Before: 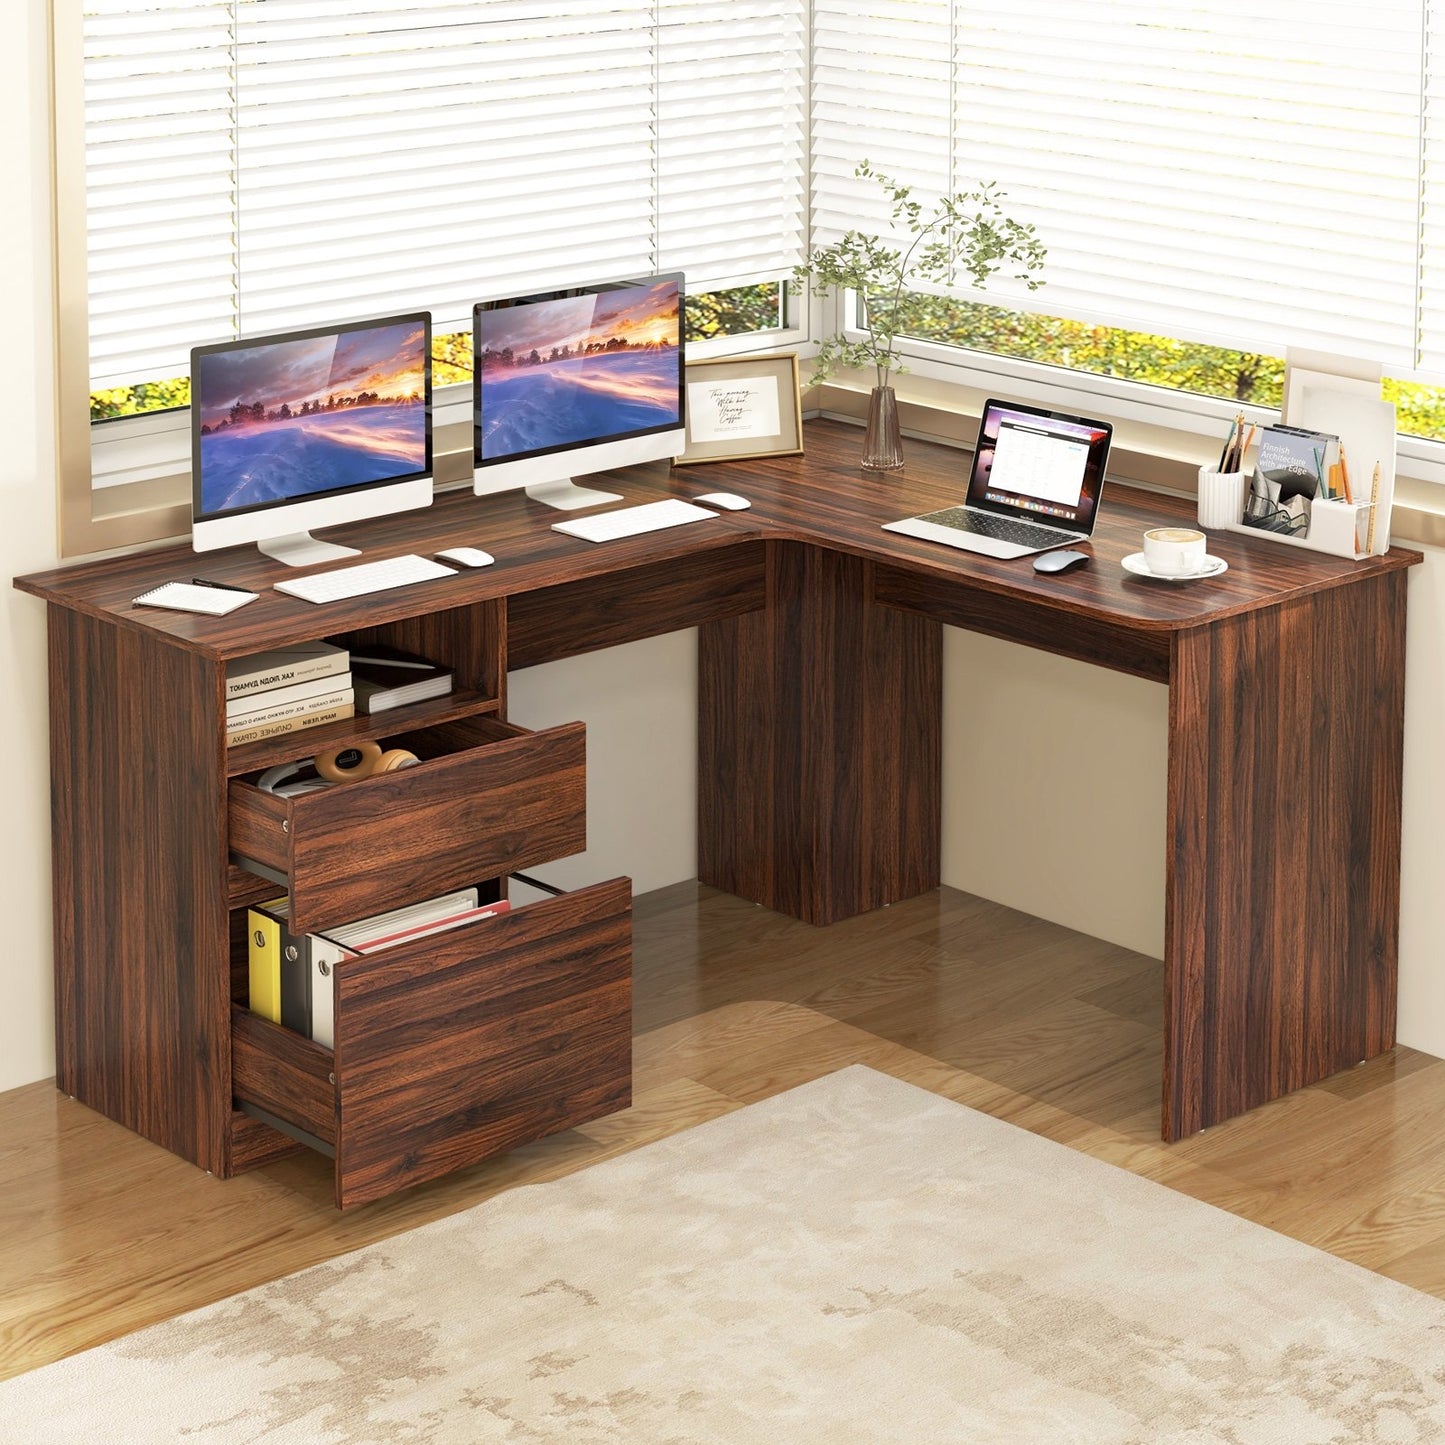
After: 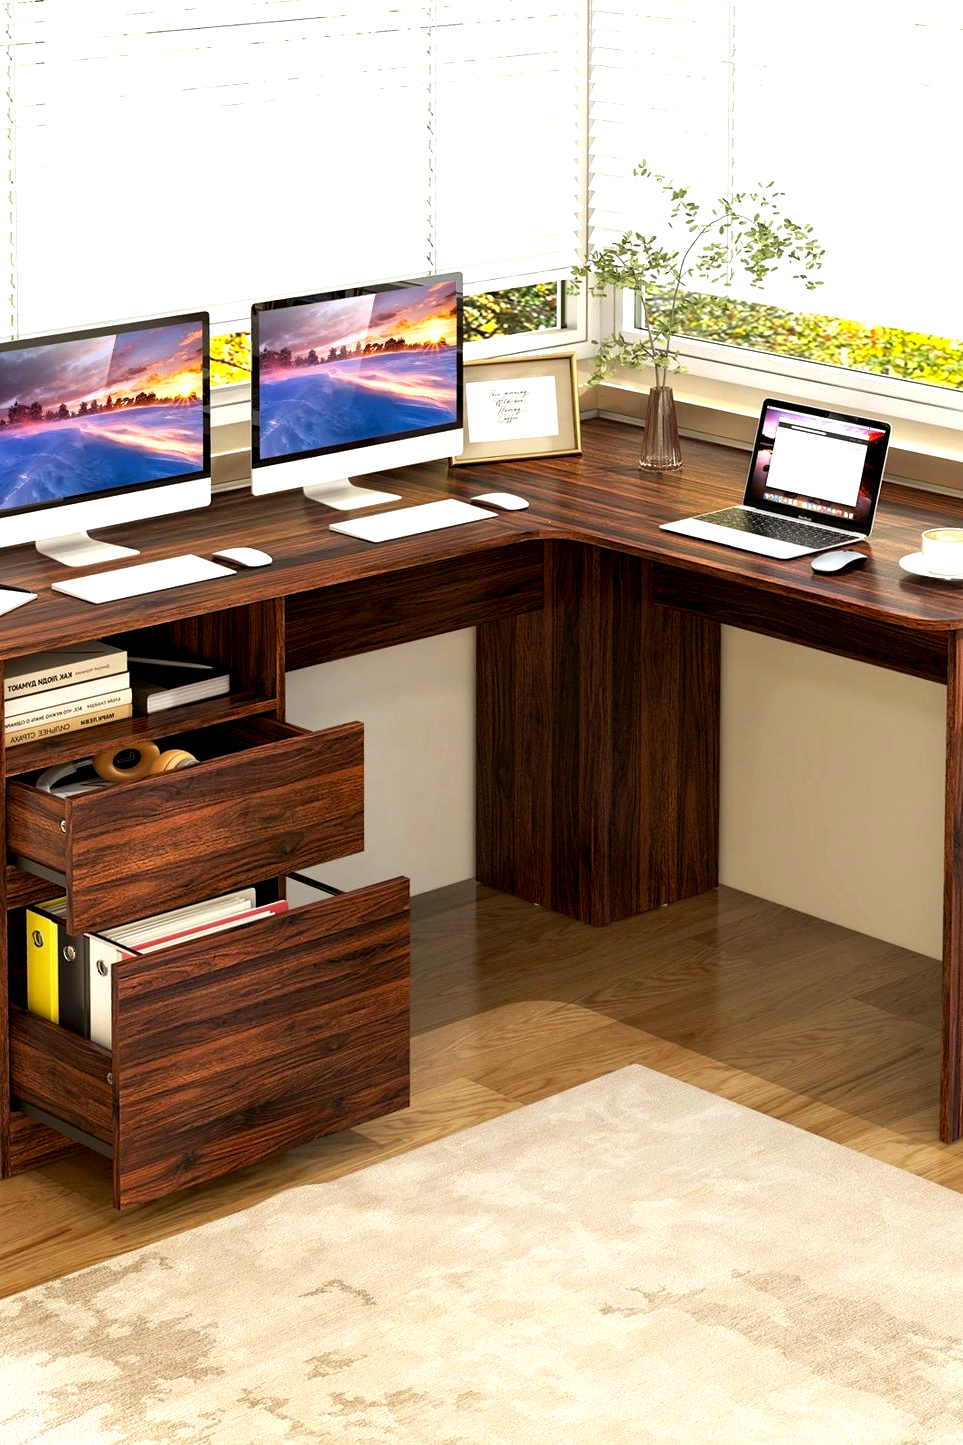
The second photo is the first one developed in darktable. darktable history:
crop: left 15.419%, right 17.914%
color balance: lift [0.991, 1, 1, 1], gamma [0.996, 1, 1, 1], input saturation 98.52%, contrast 20.34%, output saturation 103.72%
